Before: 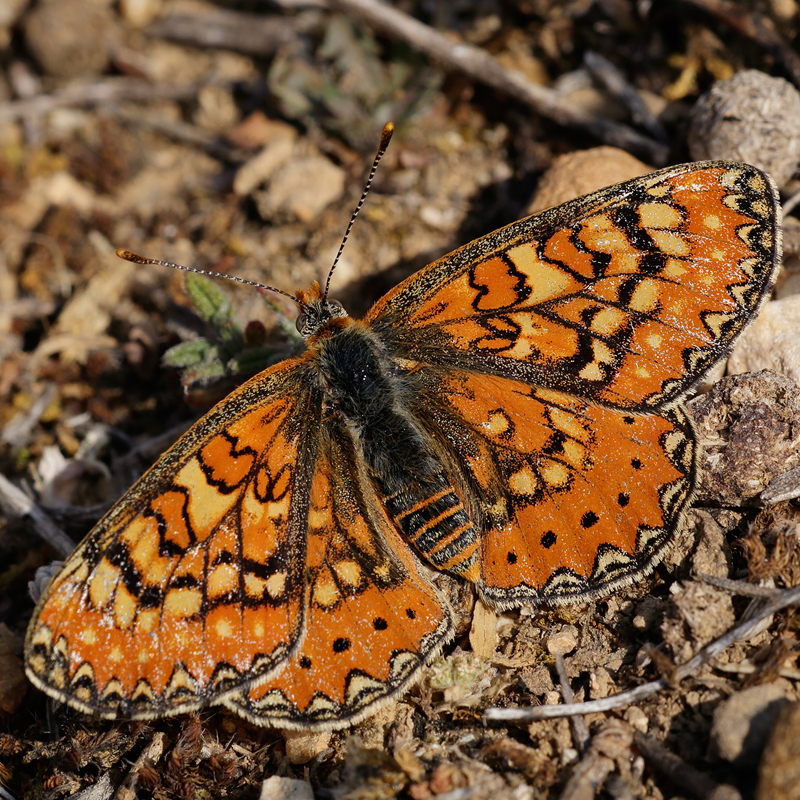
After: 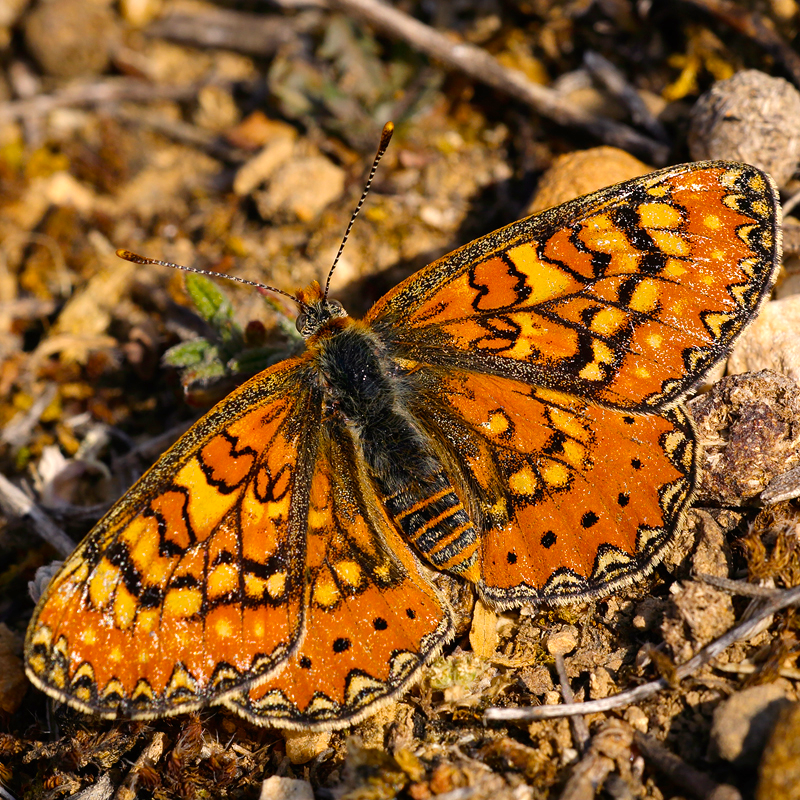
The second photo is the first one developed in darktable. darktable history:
color balance rgb: shadows lift › luminance 0.914%, shadows lift › chroma 0.485%, shadows lift › hue 18.48°, power › hue 62.53°, highlights gain › chroma 1.588%, highlights gain › hue 57°, perceptual saturation grading › global saturation 42.158%, perceptual brilliance grading › global brilliance 11.857%, global vibrance 2.44%
